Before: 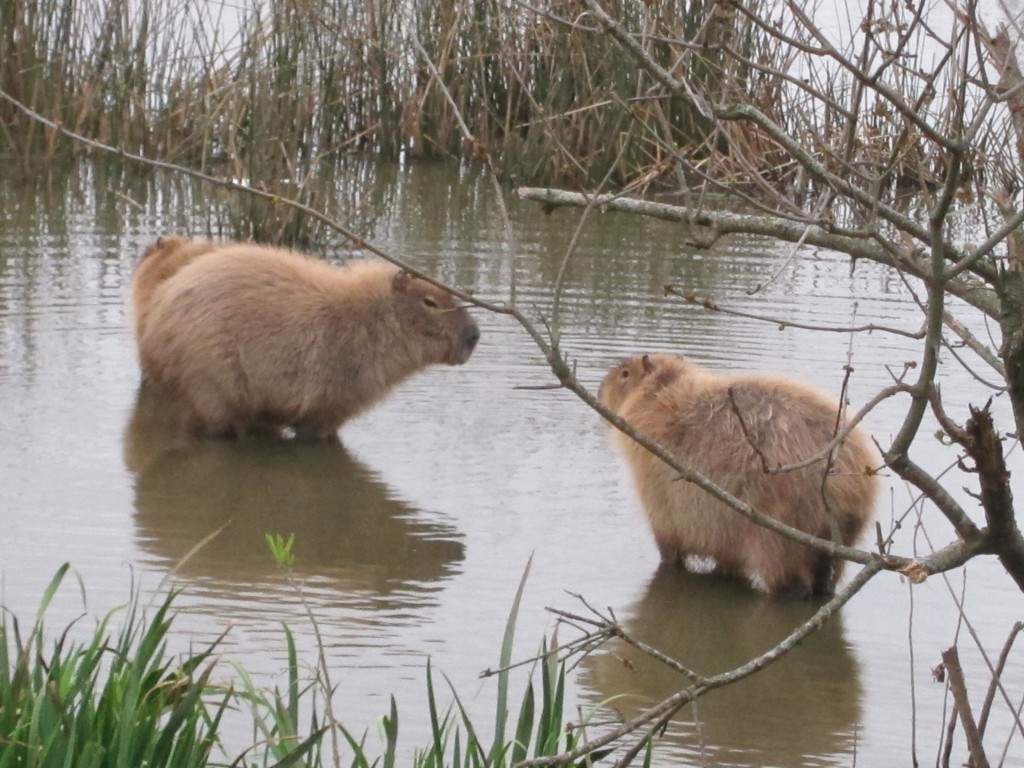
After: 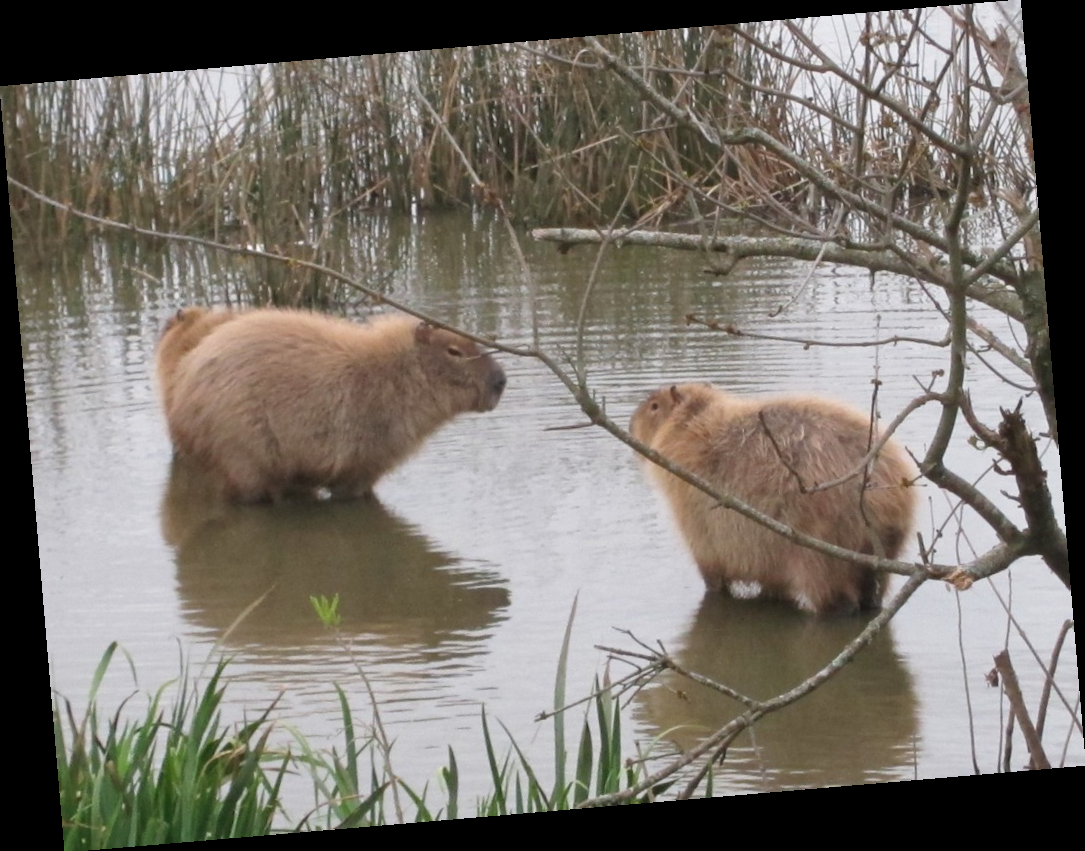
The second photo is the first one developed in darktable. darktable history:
rotate and perspective: rotation -4.86°, automatic cropping off
exposure: exposure 0 EV, compensate highlight preservation false
